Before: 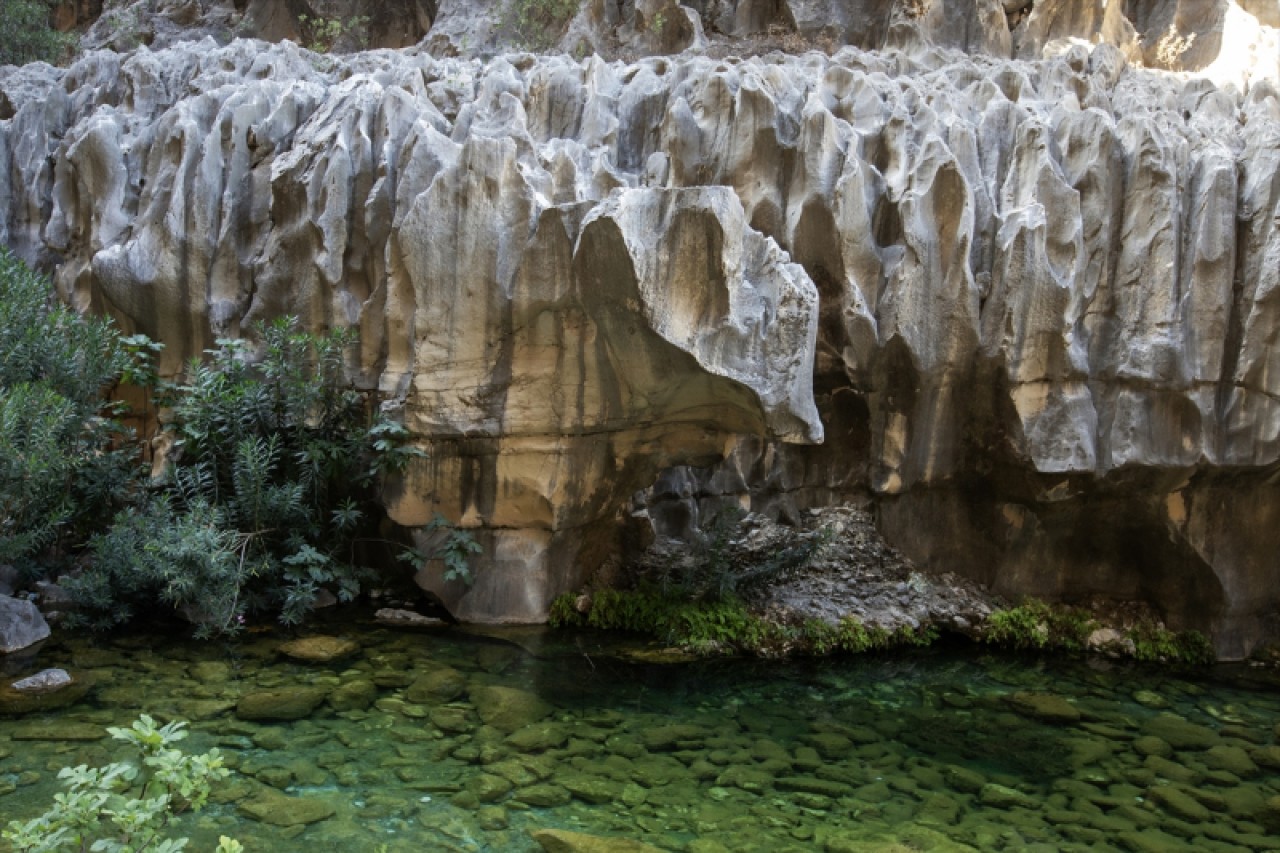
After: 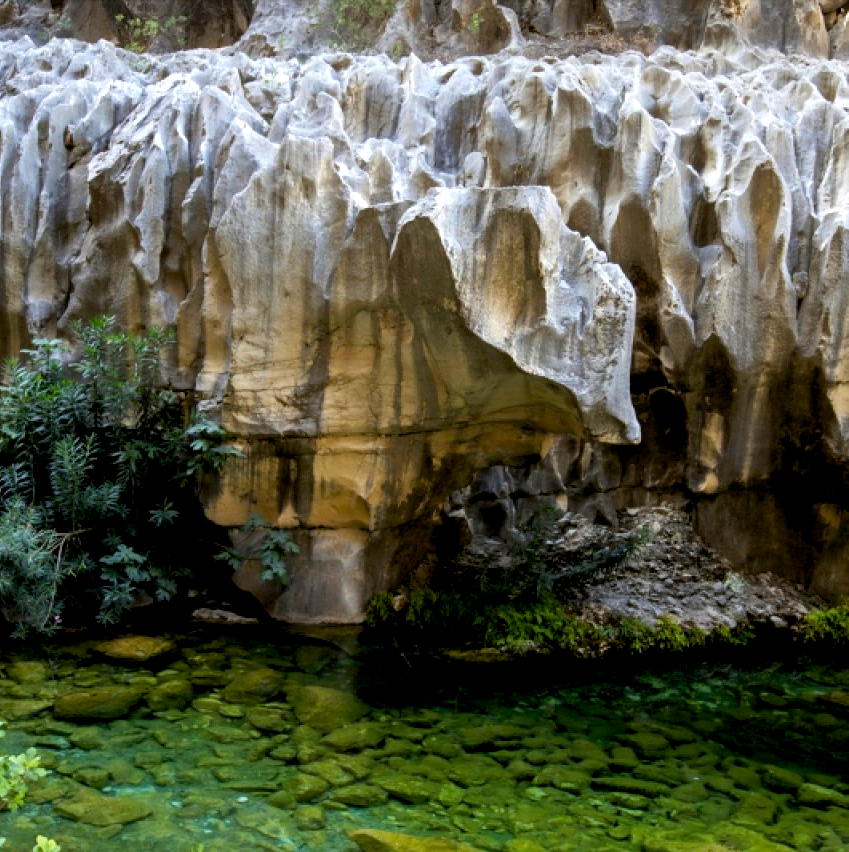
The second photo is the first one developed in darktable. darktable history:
exposure: compensate highlight preservation false
crop and rotate: left 14.326%, right 19.28%
color balance rgb: global offset › luminance -0.878%, perceptual saturation grading › global saturation 25.149%, global vibrance 20%
tone equalizer: -8 EV -0.42 EV, -7 EV -0.36 EV, -6 EV -0.36 EV, -5 EV -0.261 EV, -3 EV 0.189 EV, -2 EV 0.329 EV, -1 EV 0.386 EV, +0 EV 0.431 EV
